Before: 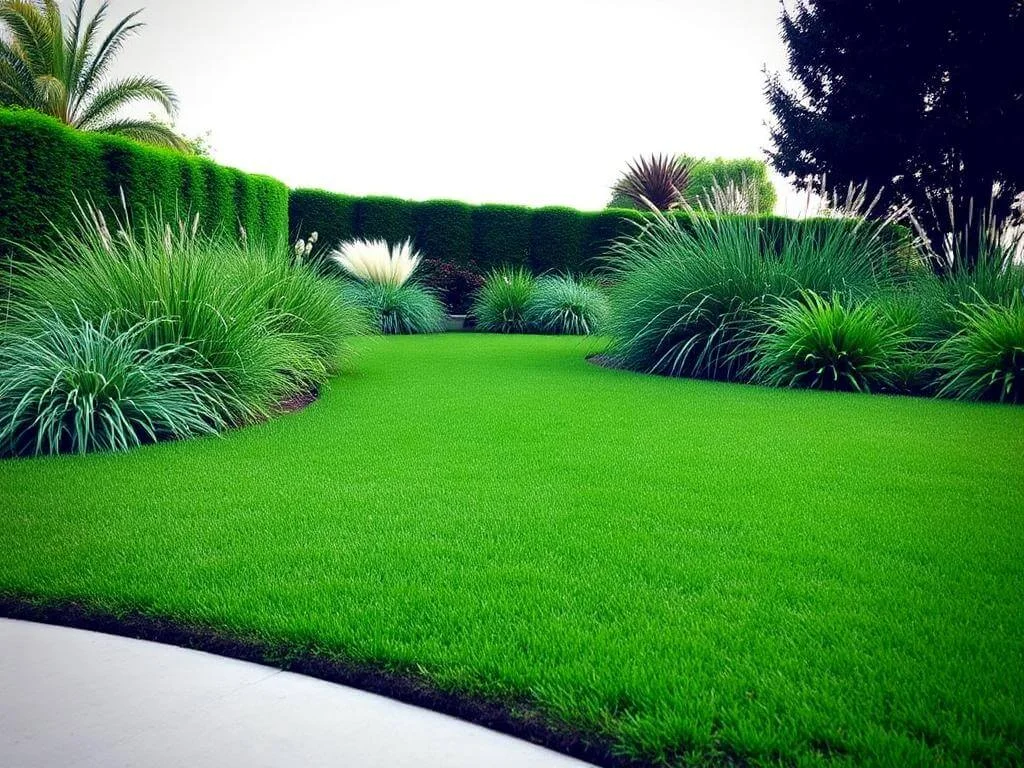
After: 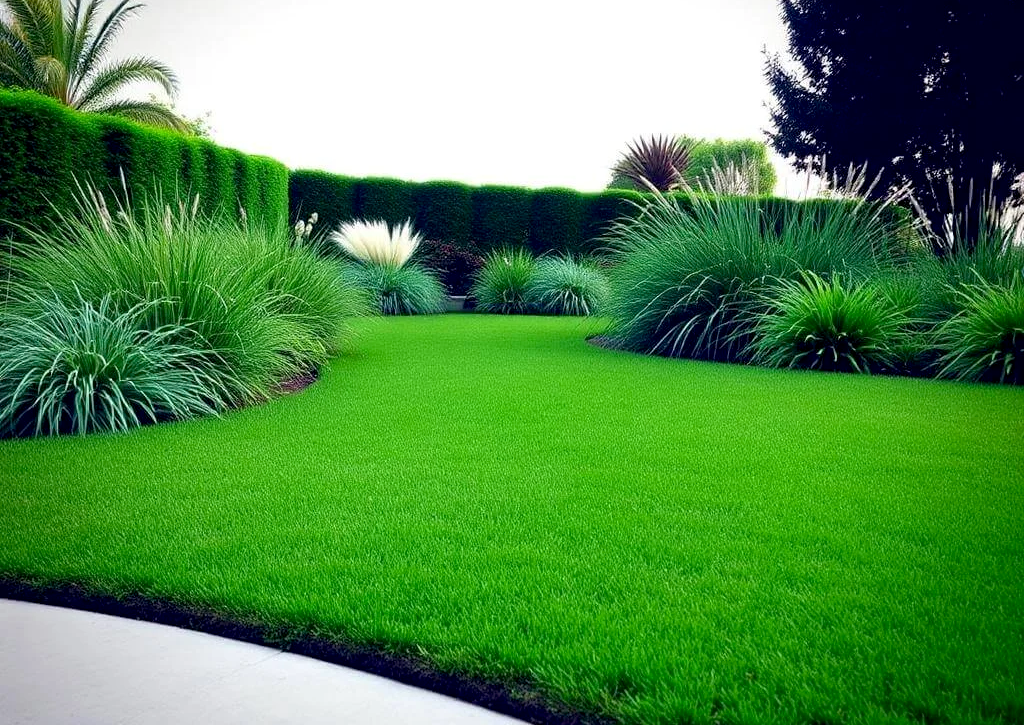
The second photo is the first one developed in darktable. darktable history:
white balance: red 1, blue 1
crop and rotate: top 2.479%, bottom 3.018%
exposure: black level correction 0.005, exposure 0.014 EV, compensate highlight preservation false
